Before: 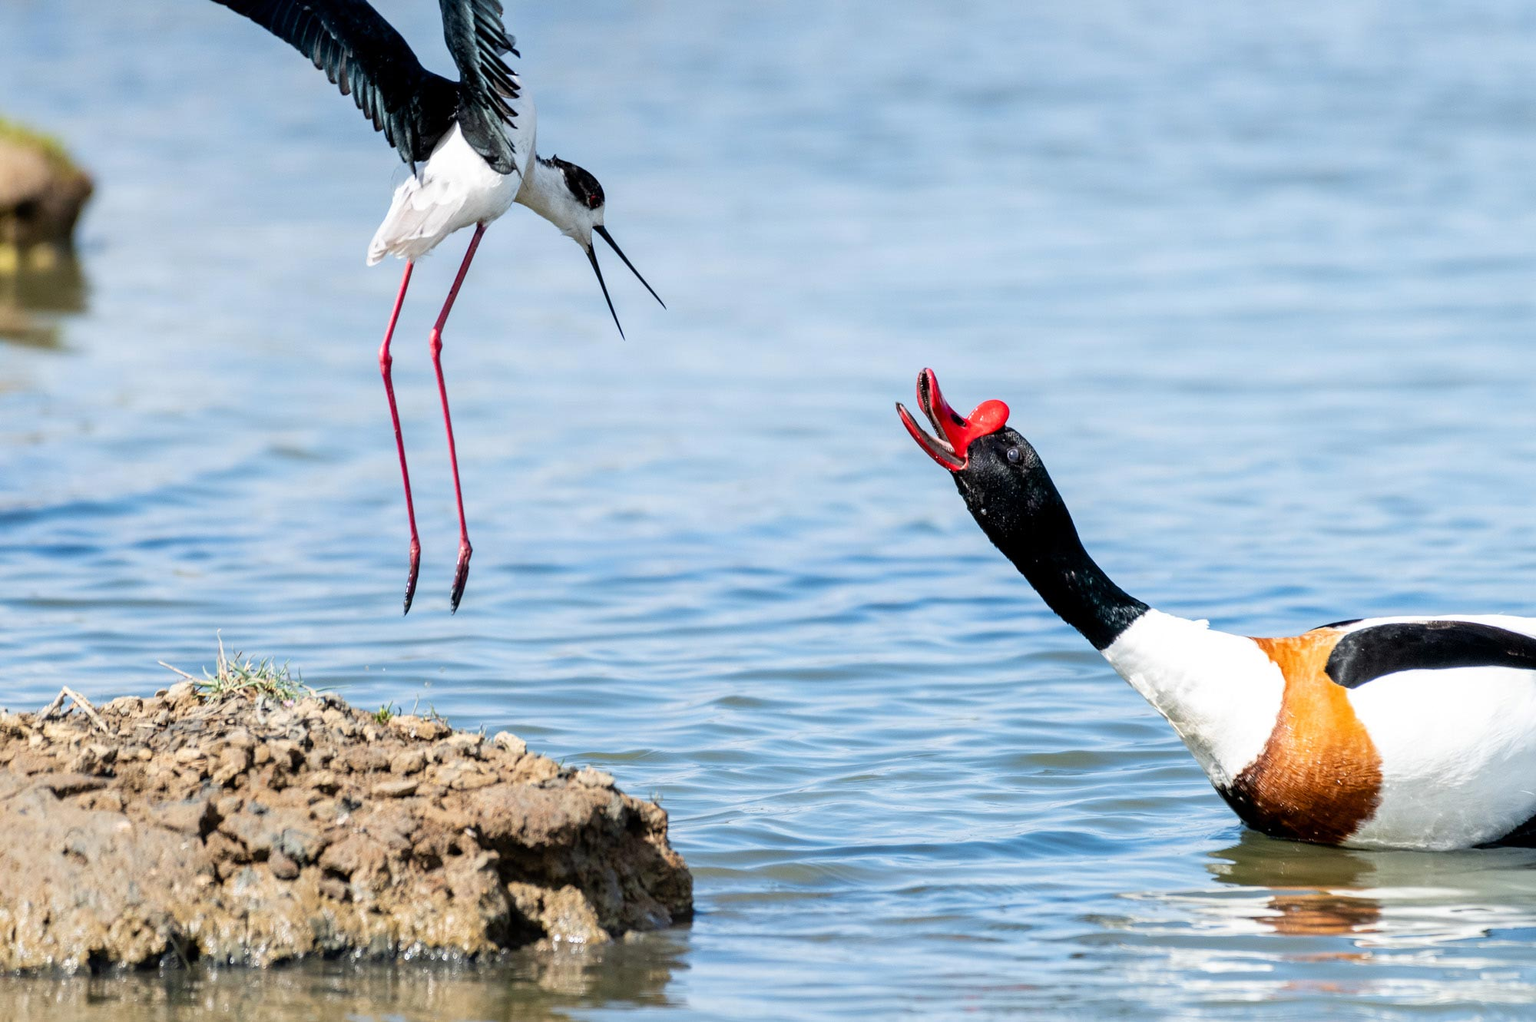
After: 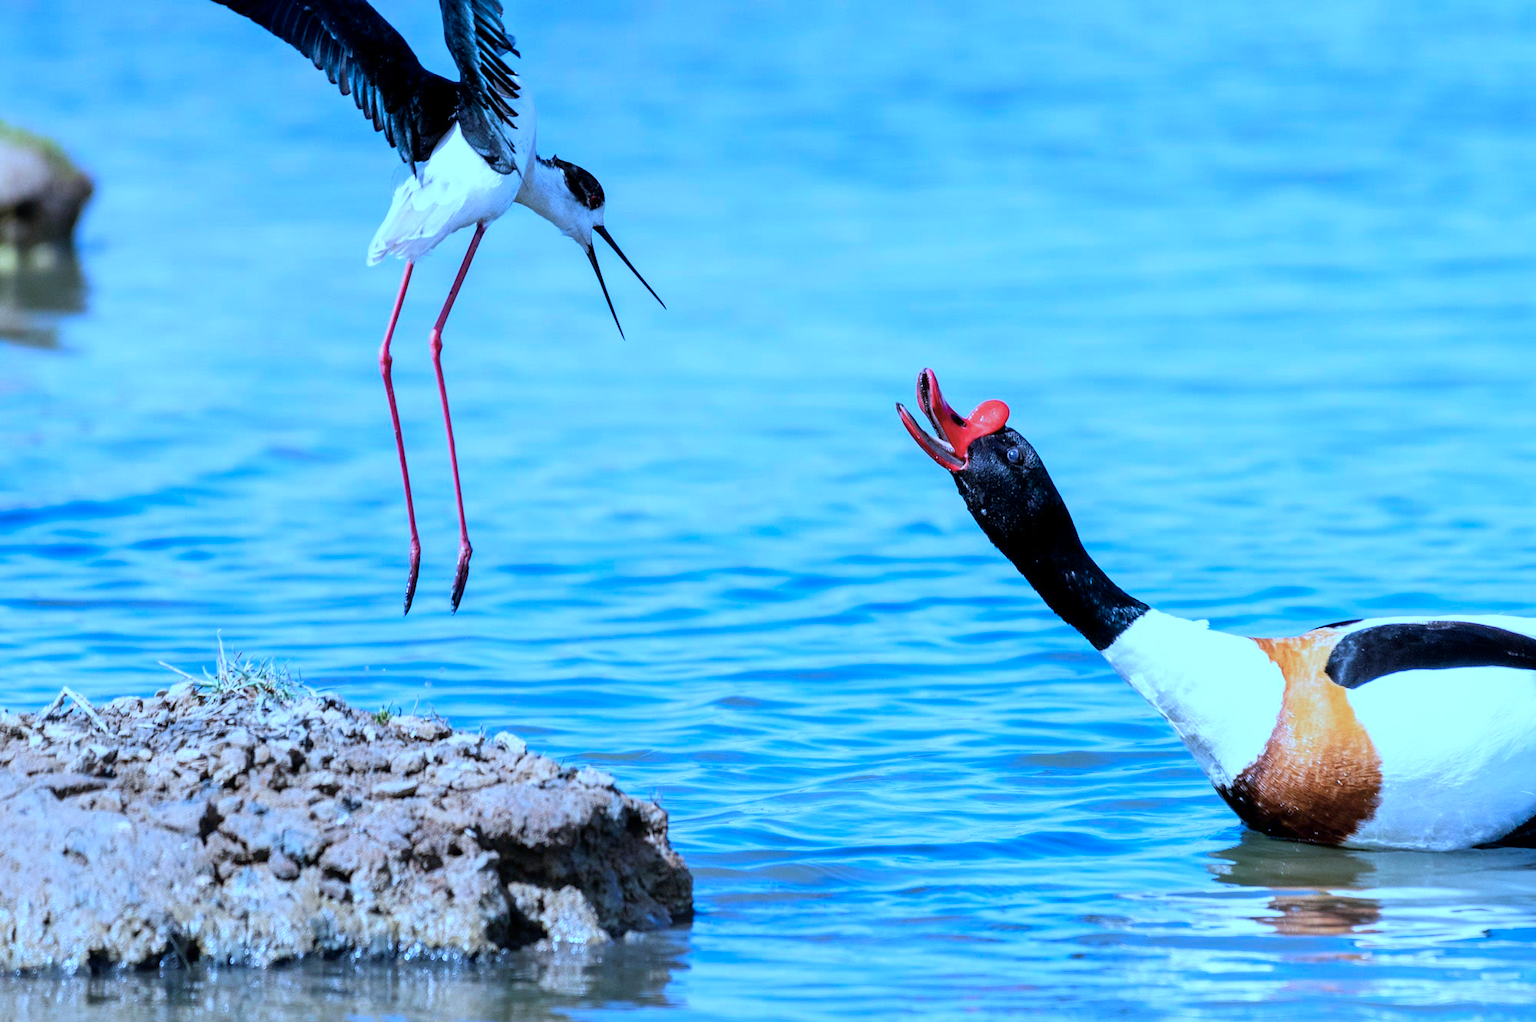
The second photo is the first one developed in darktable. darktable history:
color calibration: illuminant as shot in camera, x 0.442, y 0.415, temperature 2948.39 K
